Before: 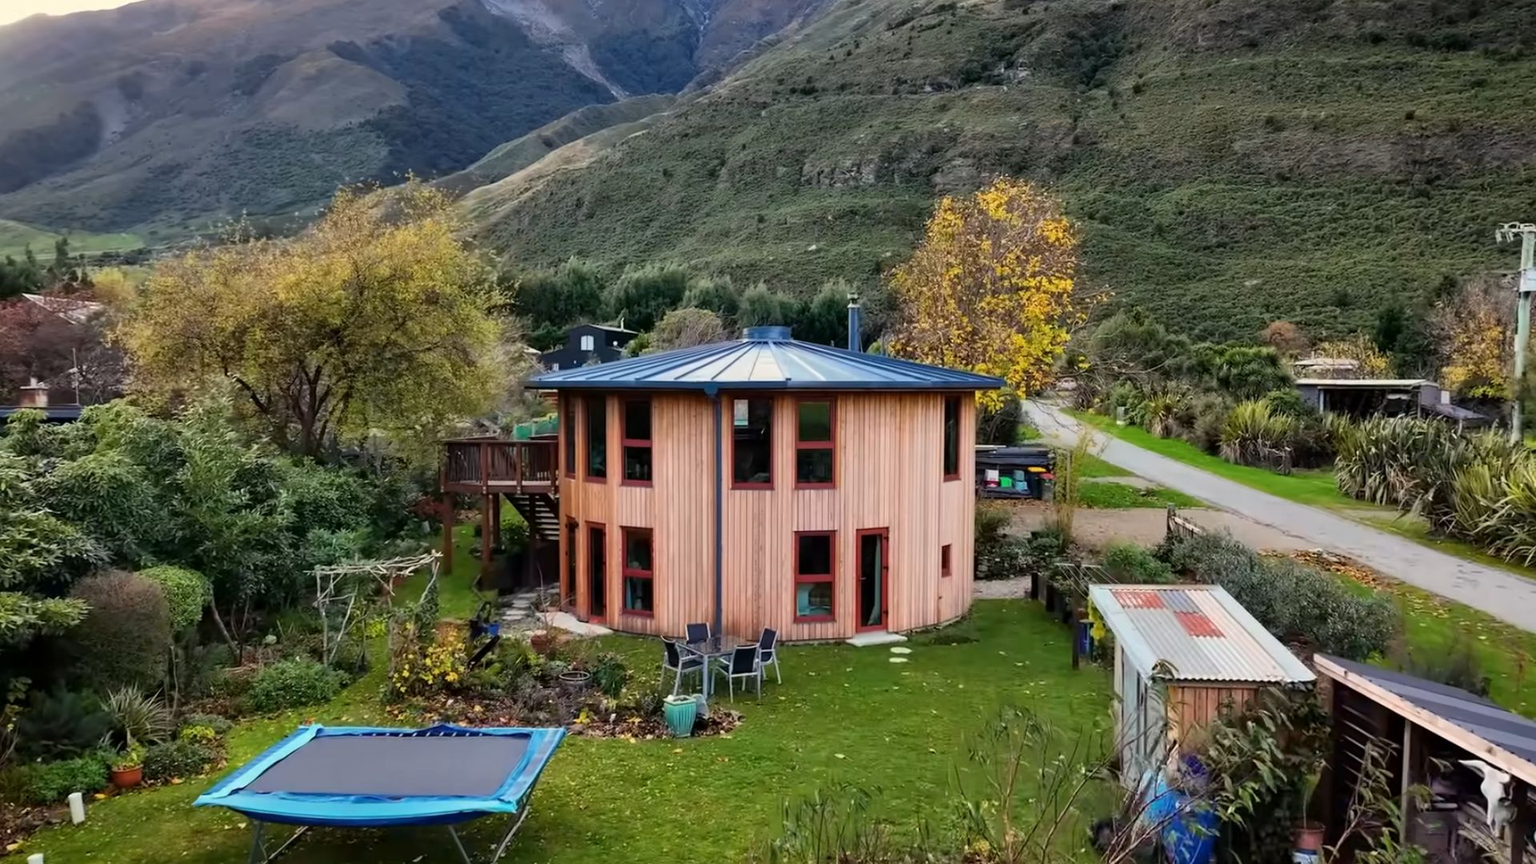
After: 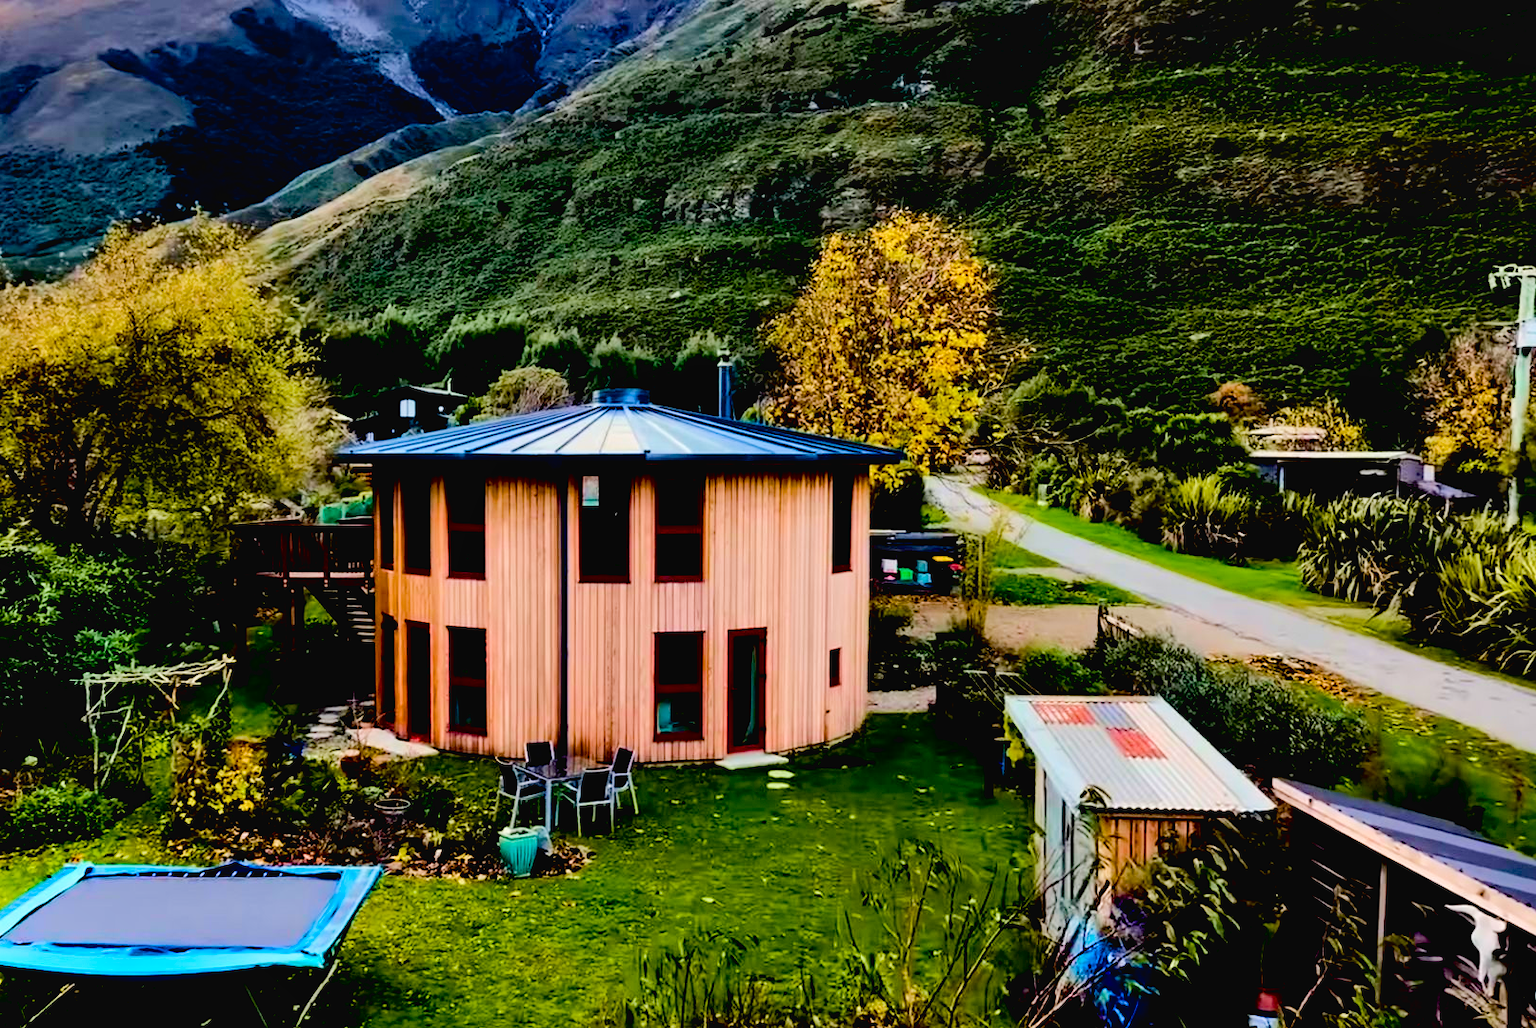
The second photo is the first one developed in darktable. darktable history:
shadows and highlights: radius 267.6, soften with gaussian
tone curve: curves: ch0 [(0, 0.019) (0.11, 0.036) (0.259, 0.214) (0.378, 0.365) (0.499, 0.529) (1, 1)], color space Lab, independent channels, preserve colors none
contrast brightness saturation: saturation -0.056
crop: left 15.941%
exposure: black level correction 0.054, exposure -0.031 EV, compensate highlight preservation false
velvia: on, module defaults
color balance rgb: shadows lift › chroma 0.784%, shadows lift › hue 109.98°, perceptual saturation grading › global saturation 0.318%, perceptual saturation grading › mid-tones 6.218%, perceptual saturation grading › shadows 72.229%, global vibrance 20%
